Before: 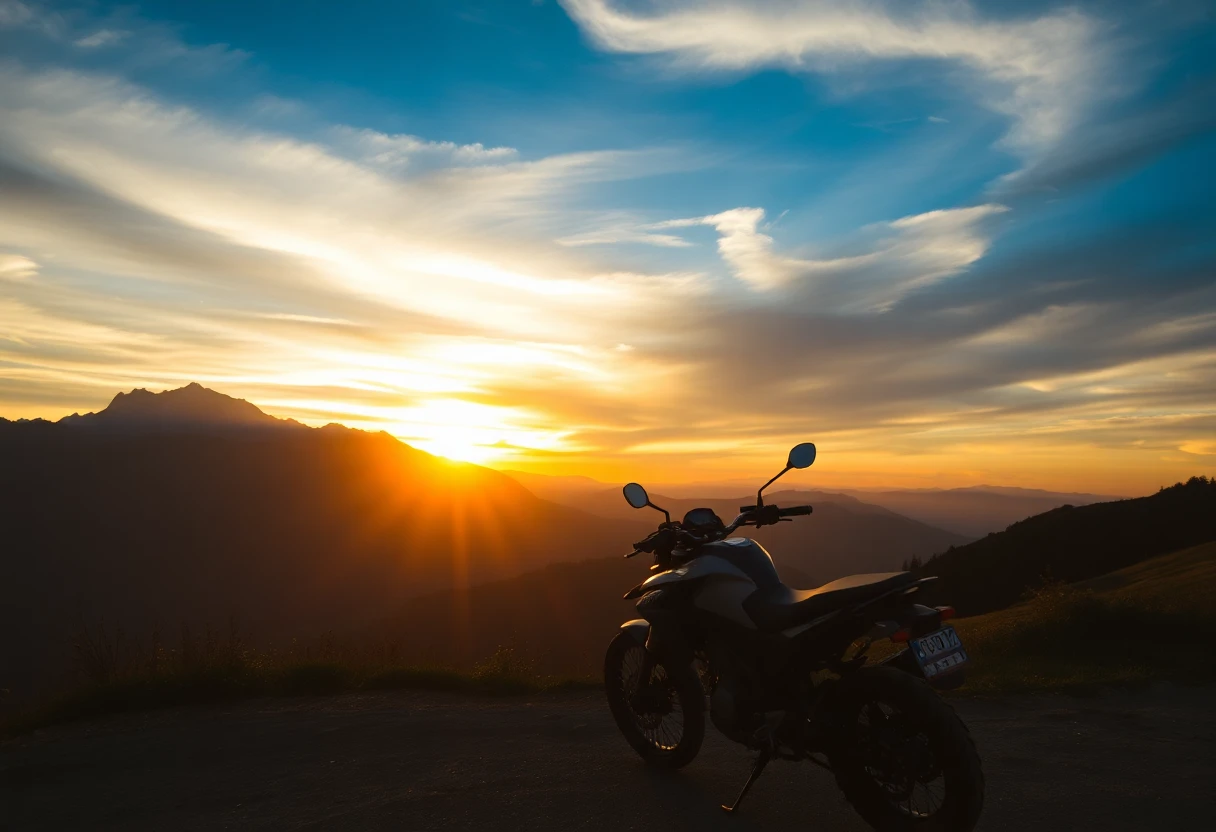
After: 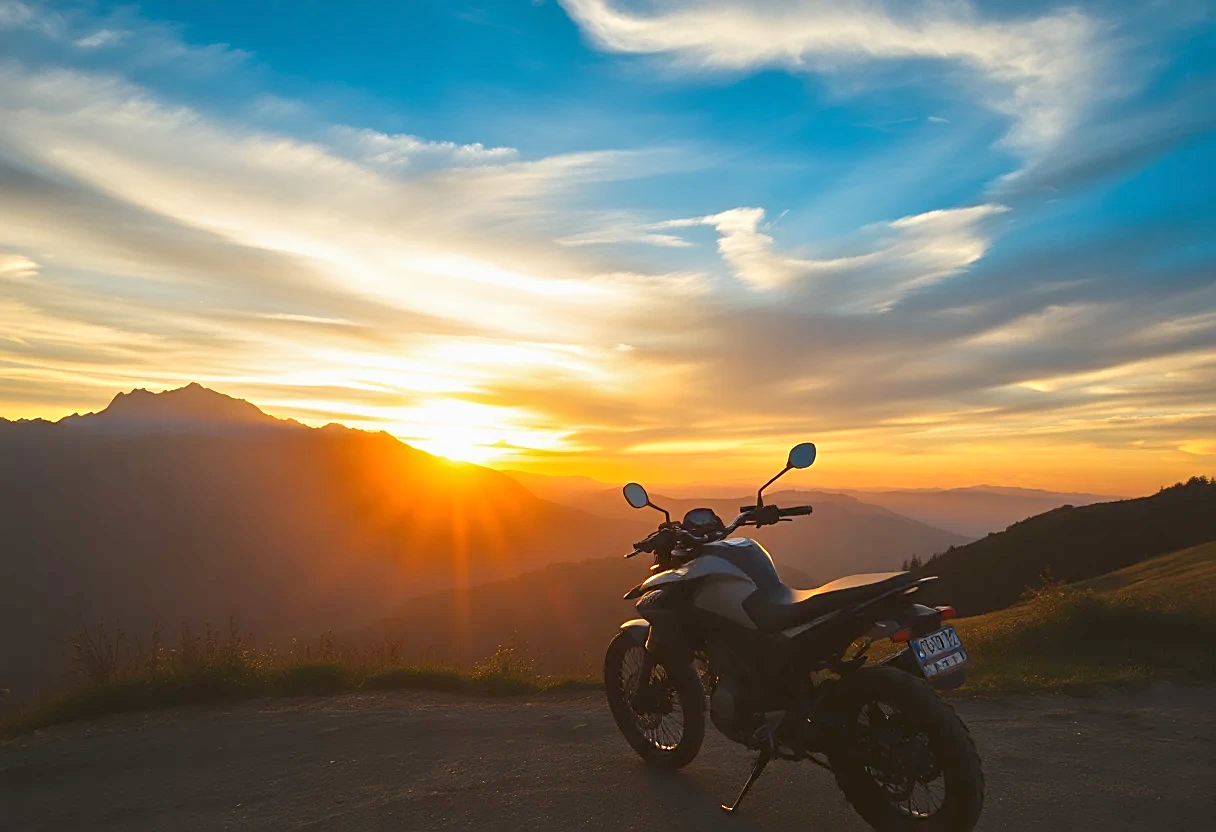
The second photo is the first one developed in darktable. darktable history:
sharpen: on, module defaults
tone equalizer: -8 EV 2 EV, -7 EV 2 EV, -6 EV 2 EV, -5 EV 2 EV, -4 EV 2 EV, -3 EV 1.5 EV, -2 EV 1 EV, -1 EV 0.5 EV
